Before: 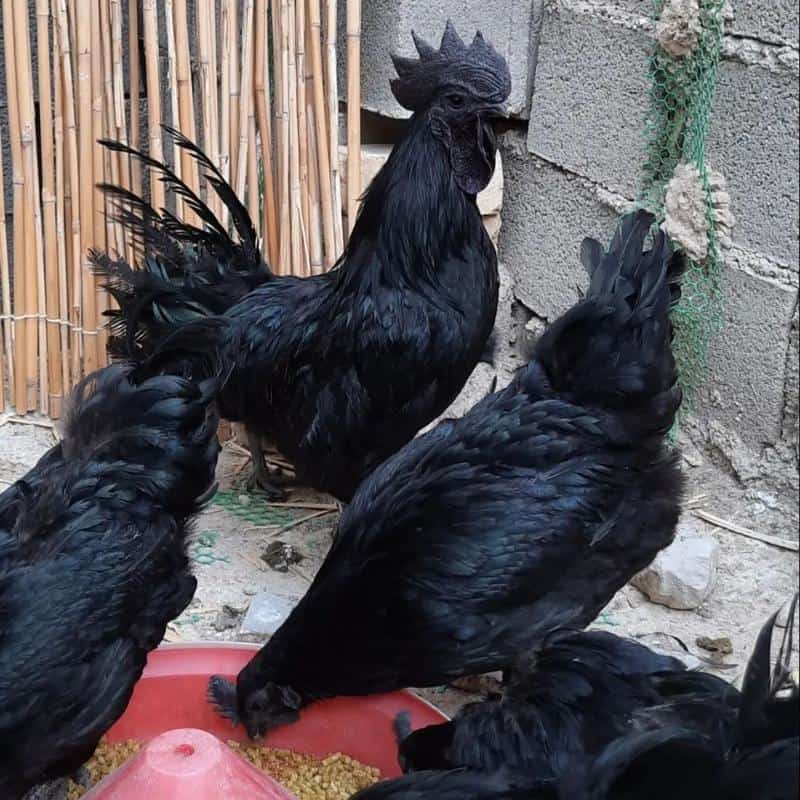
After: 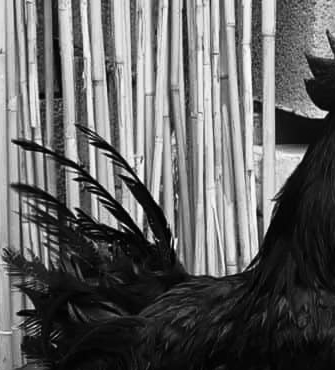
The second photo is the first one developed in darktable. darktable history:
crop and rotate: left 10.817%, top 0.062%, right 47.194%, bottom 53.626%
tone curve: curves: ch0 [(0, 0) (0.003, 0.004) (0.011, 0.009) (0.025, 0.017) (0.044, 0.029) (0.069, 0.04) (0.1, 0.051) (0.136, 0.07) (0.177, 0.095) (0.224, 0.131) (0.277, 0.179) (0.335, 0.237) (0.399, 0.302) (0.468, 0.386) (0.543, 0.471) (0.623, 0.576) (0.709, 0.699) (0.801, 0.817) (0.898, 0.917) (1, 1)], preserve colors none
monochrome: a 16.06, b 15.48, size 1
